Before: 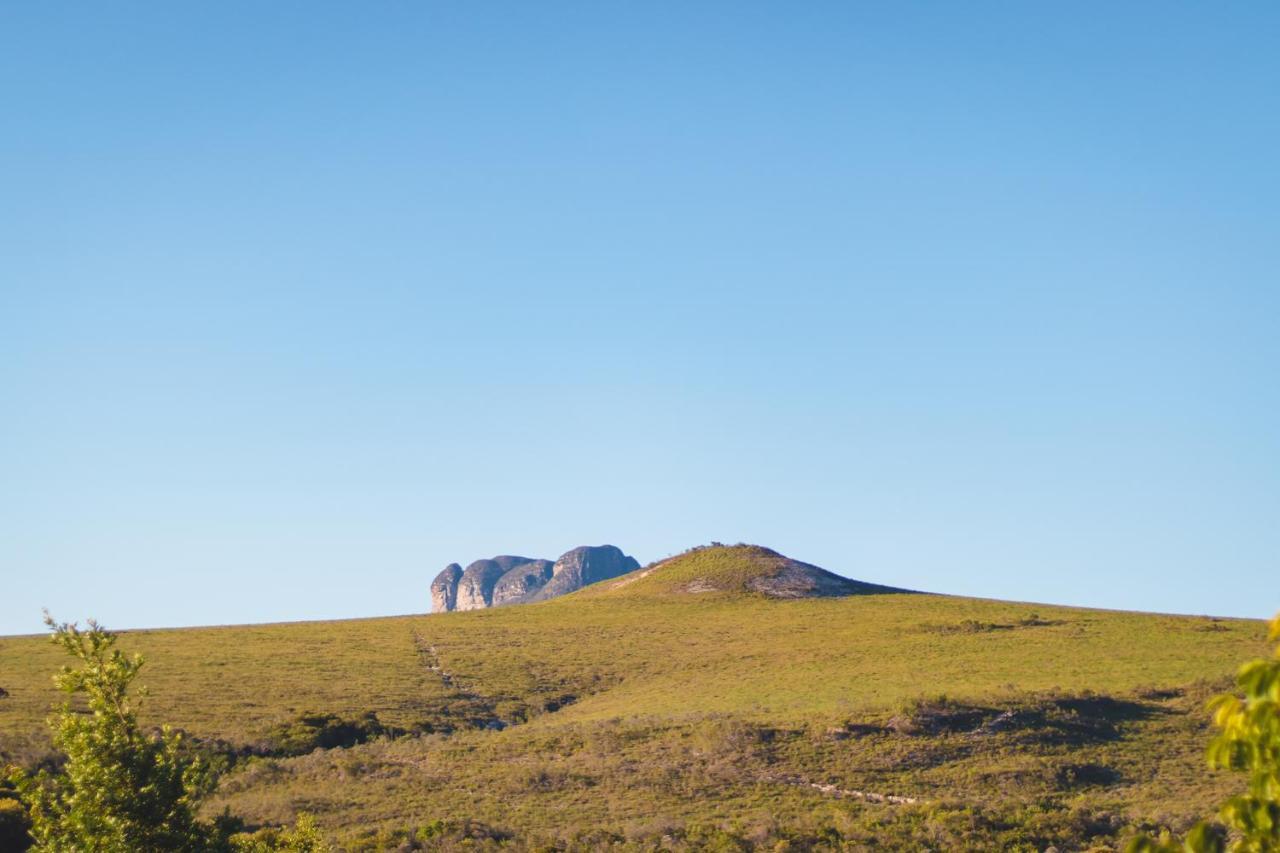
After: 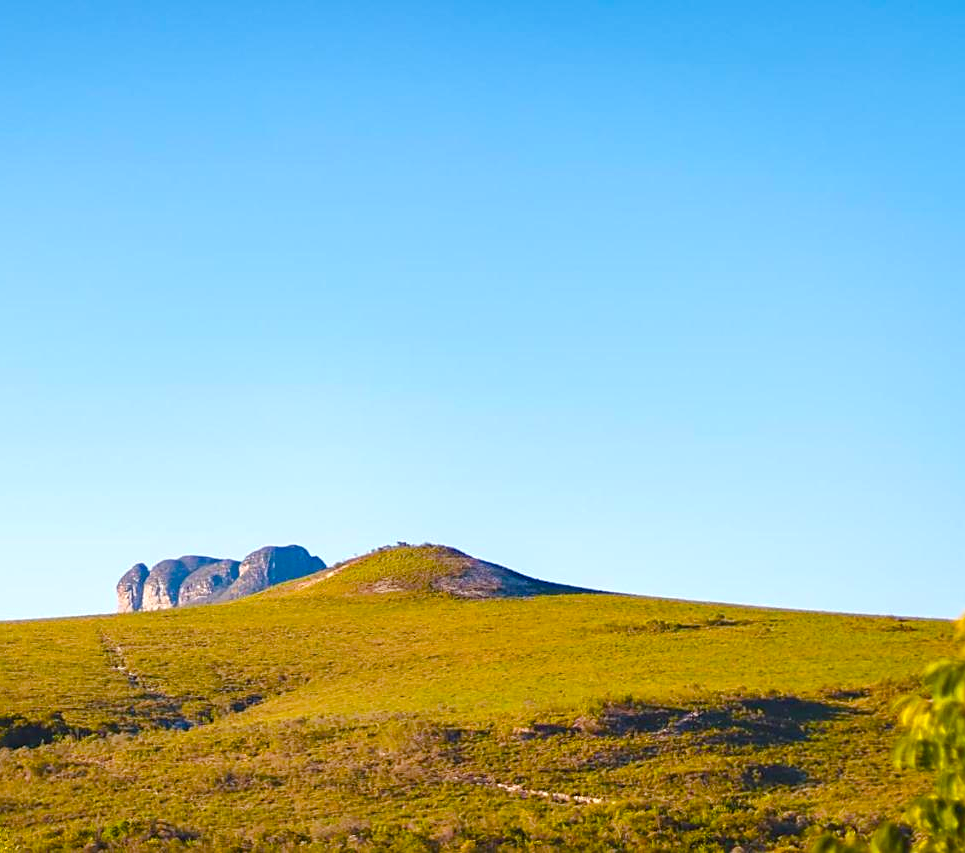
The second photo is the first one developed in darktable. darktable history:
crop and rotate: left 24.6%
color balance rgb: perceptual saturation grading › global saturation 45%, perceptual saturation grading › highlights -25%, perceptual saturation grading › shadows 50%, perceptual brilliance grading › global brilliance 3%, global vibrance 3%
sharpen: on, module defaults
levels: levels [0.016, 0.484, 0.953]
